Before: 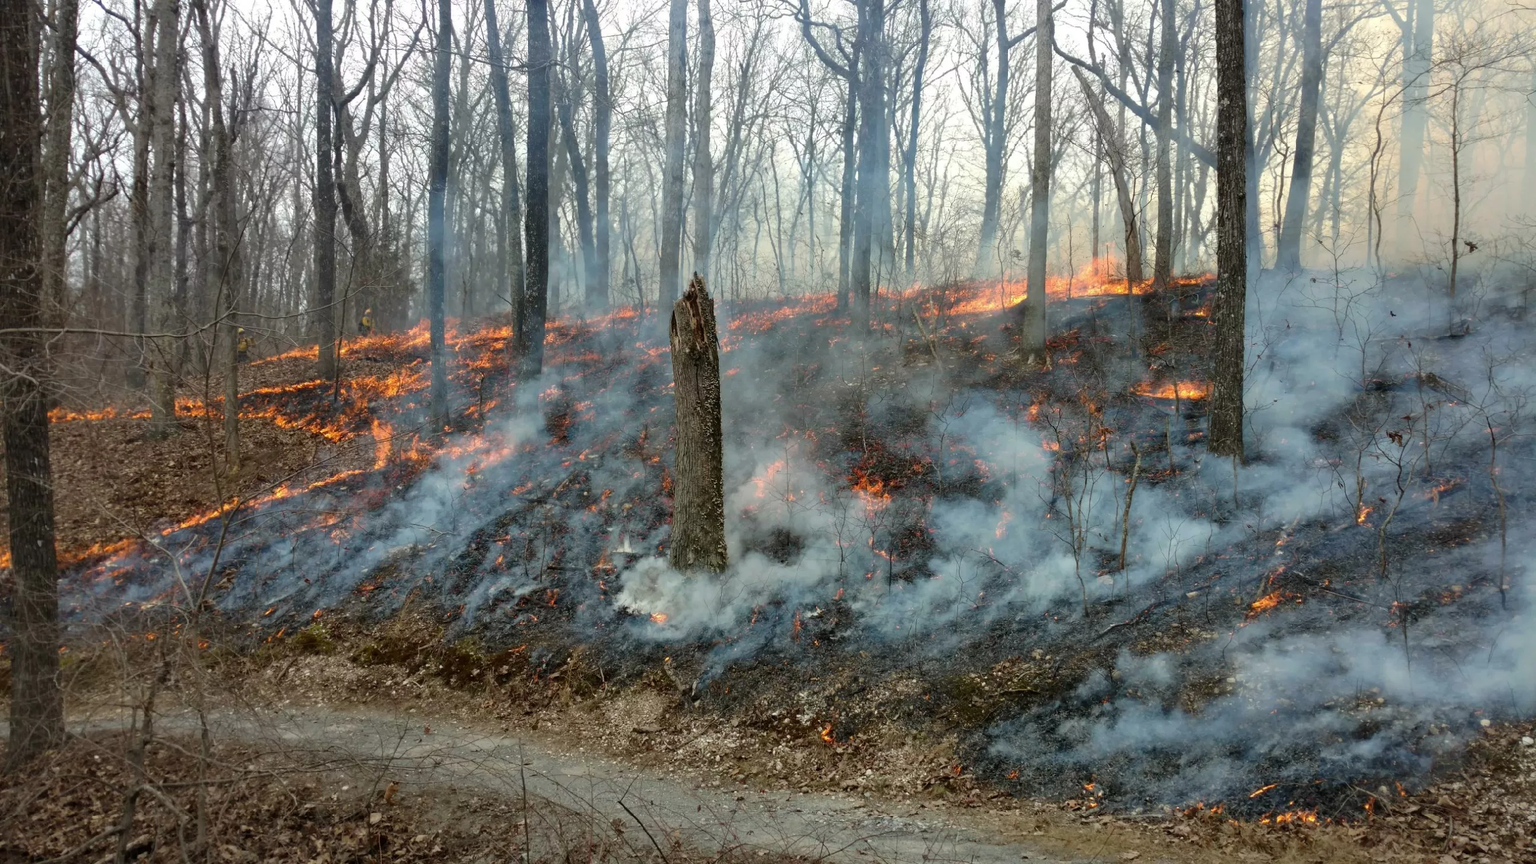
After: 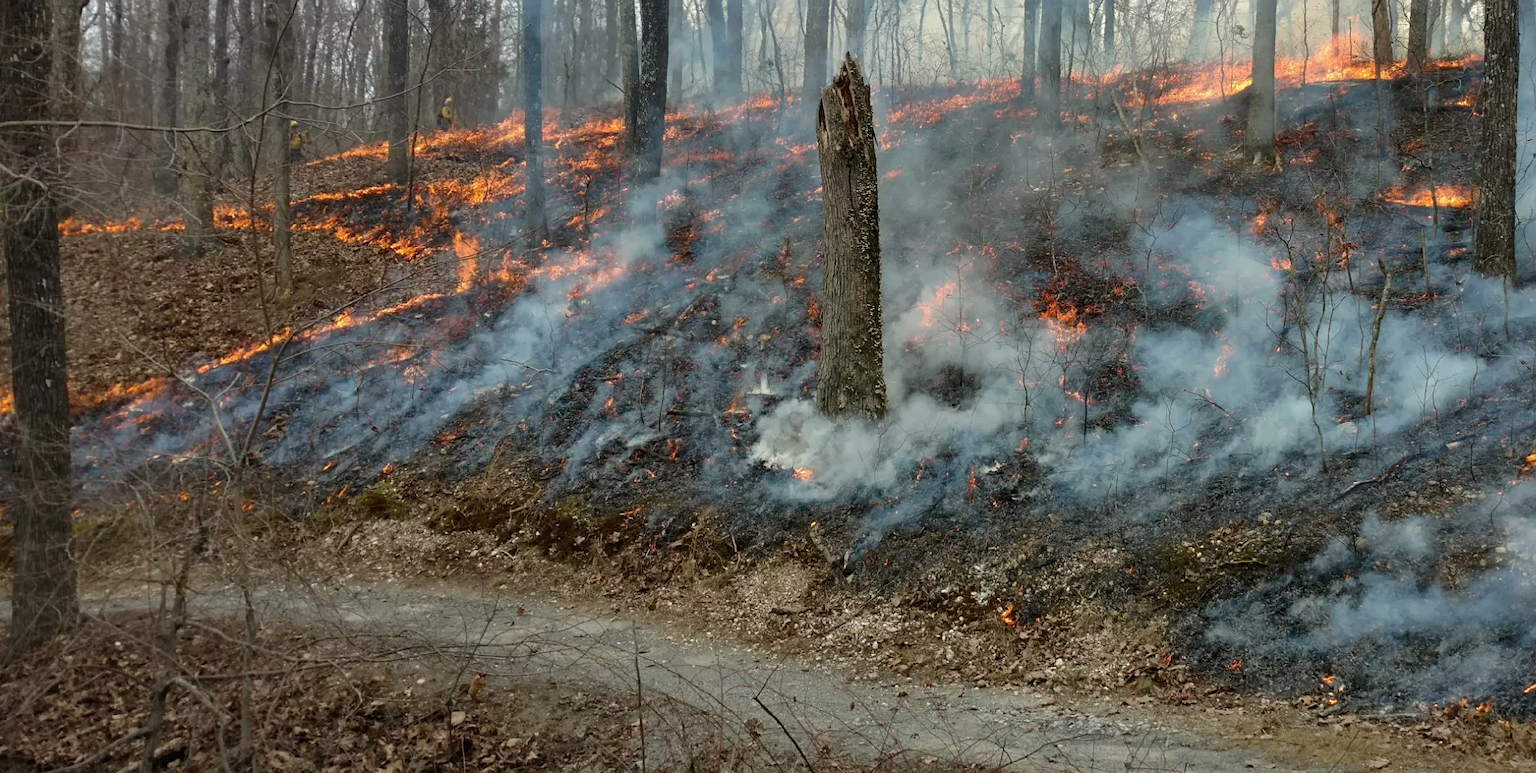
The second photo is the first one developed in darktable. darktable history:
exposure: compensate highlight preservation false
crop: top 26.531%, right 17.959%
sharpen: amount 0.2
